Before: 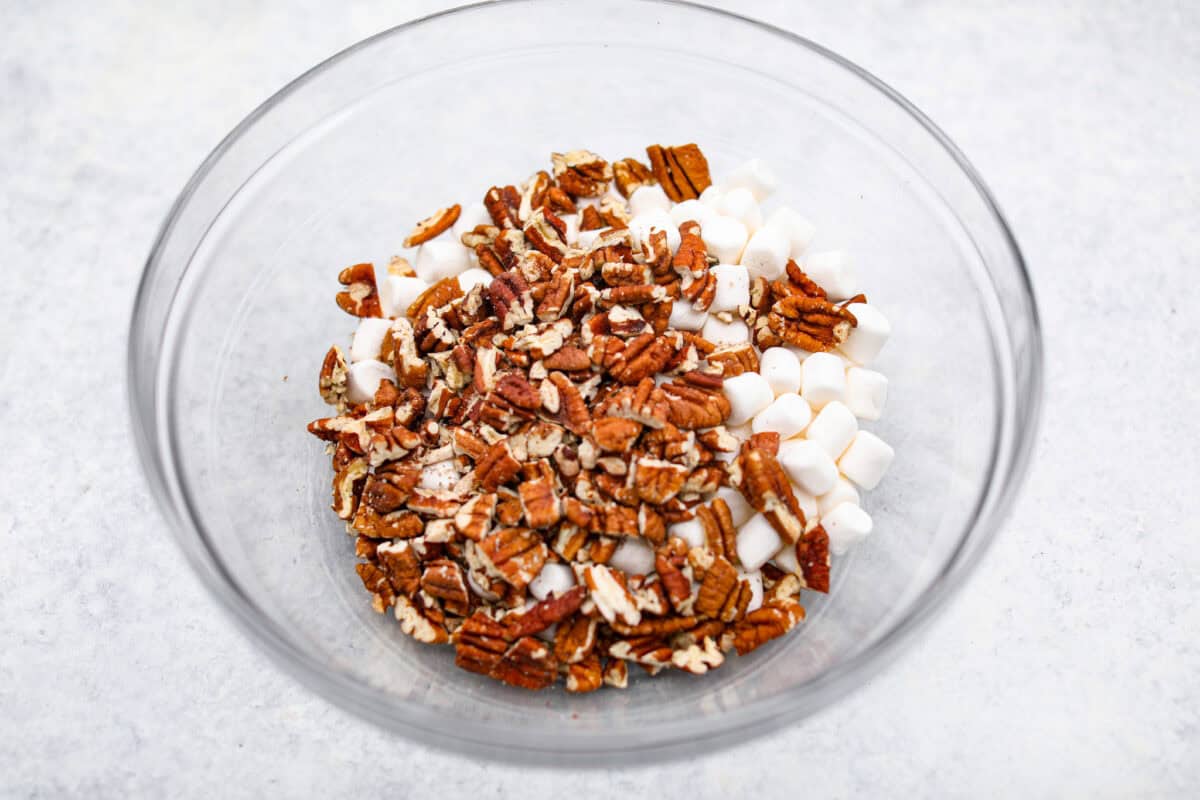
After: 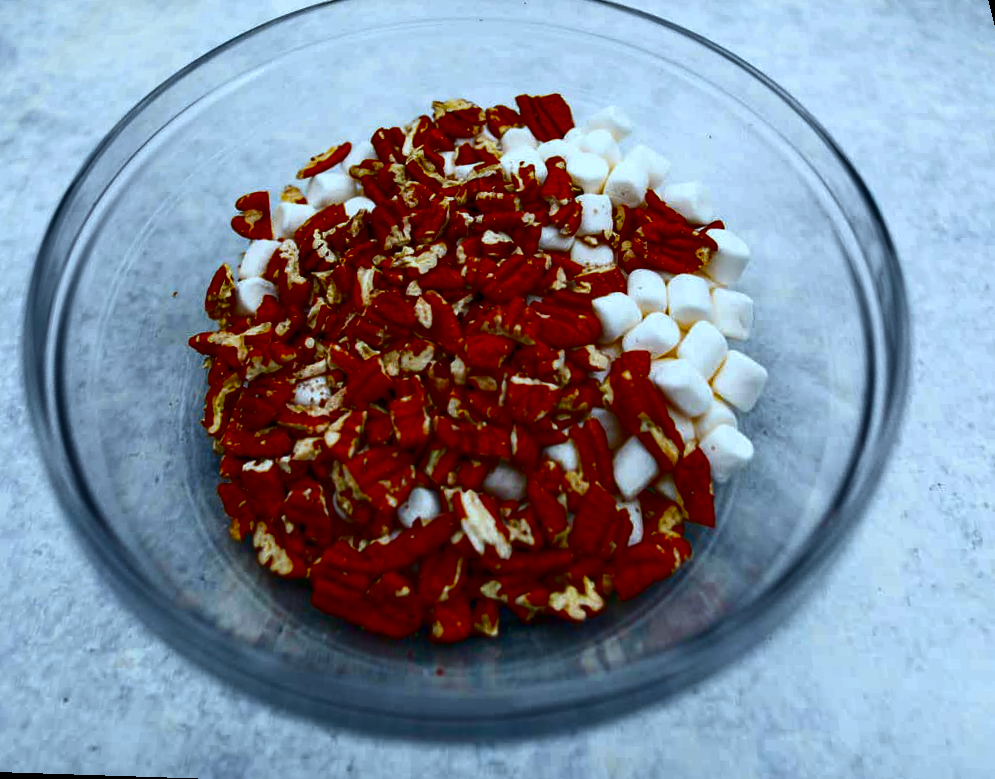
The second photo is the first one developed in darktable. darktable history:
contrast brightness saturation: brightness -1, saturation 1
white balance: red 0.925, blue 1.046
rotate and perspective: rotation 0.72°, lens shift (vertical) -0.352, lens shift (horizontal) -0.051, crop left 0.152, crop right 0.859, crop top 0.019, crop bottom 0.964
shadows and highlights: shadows -30, highlights 30
